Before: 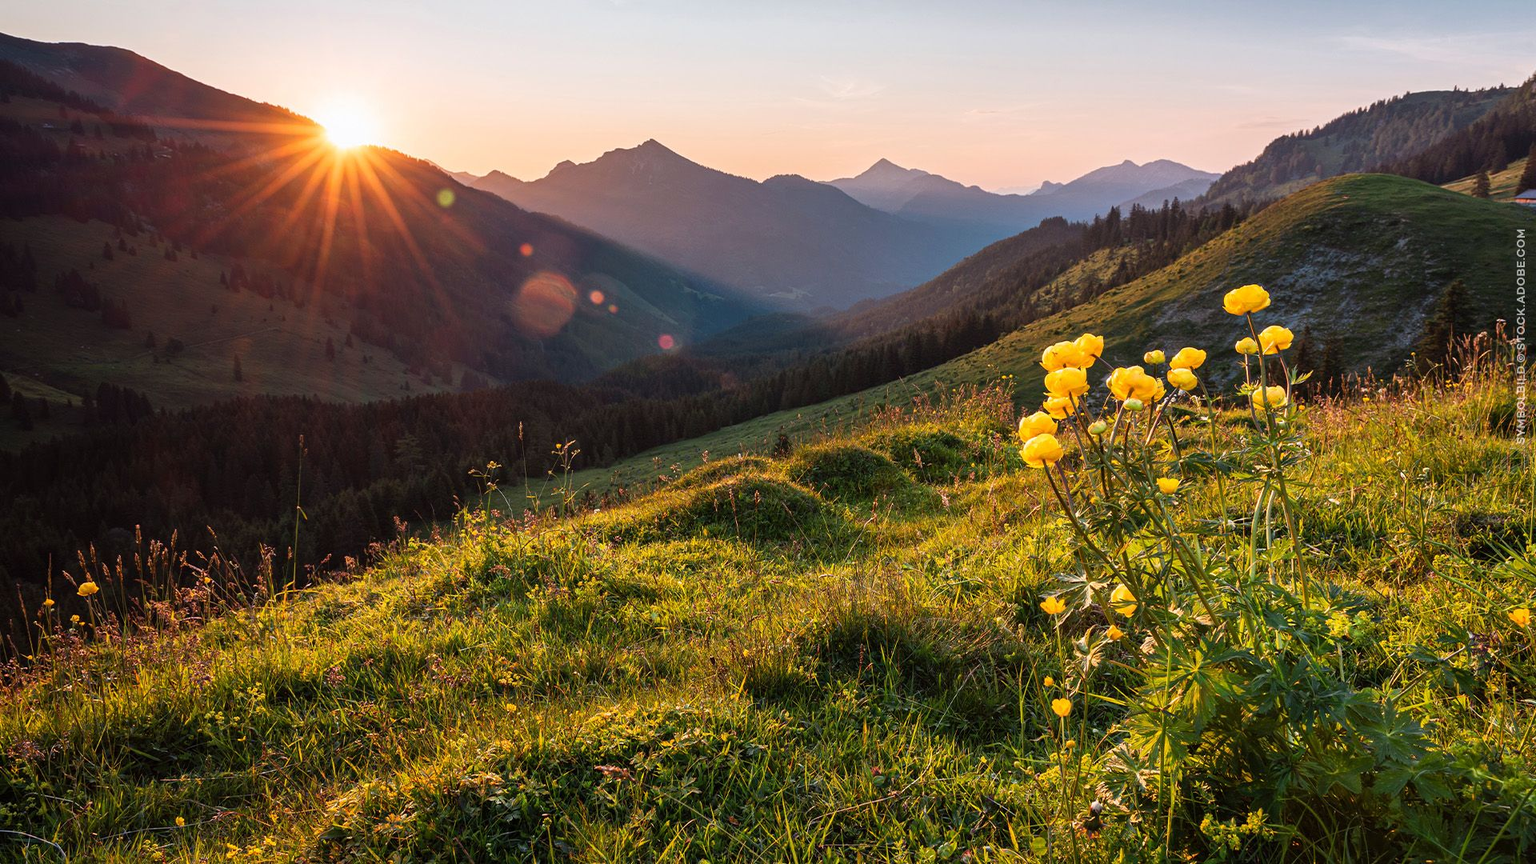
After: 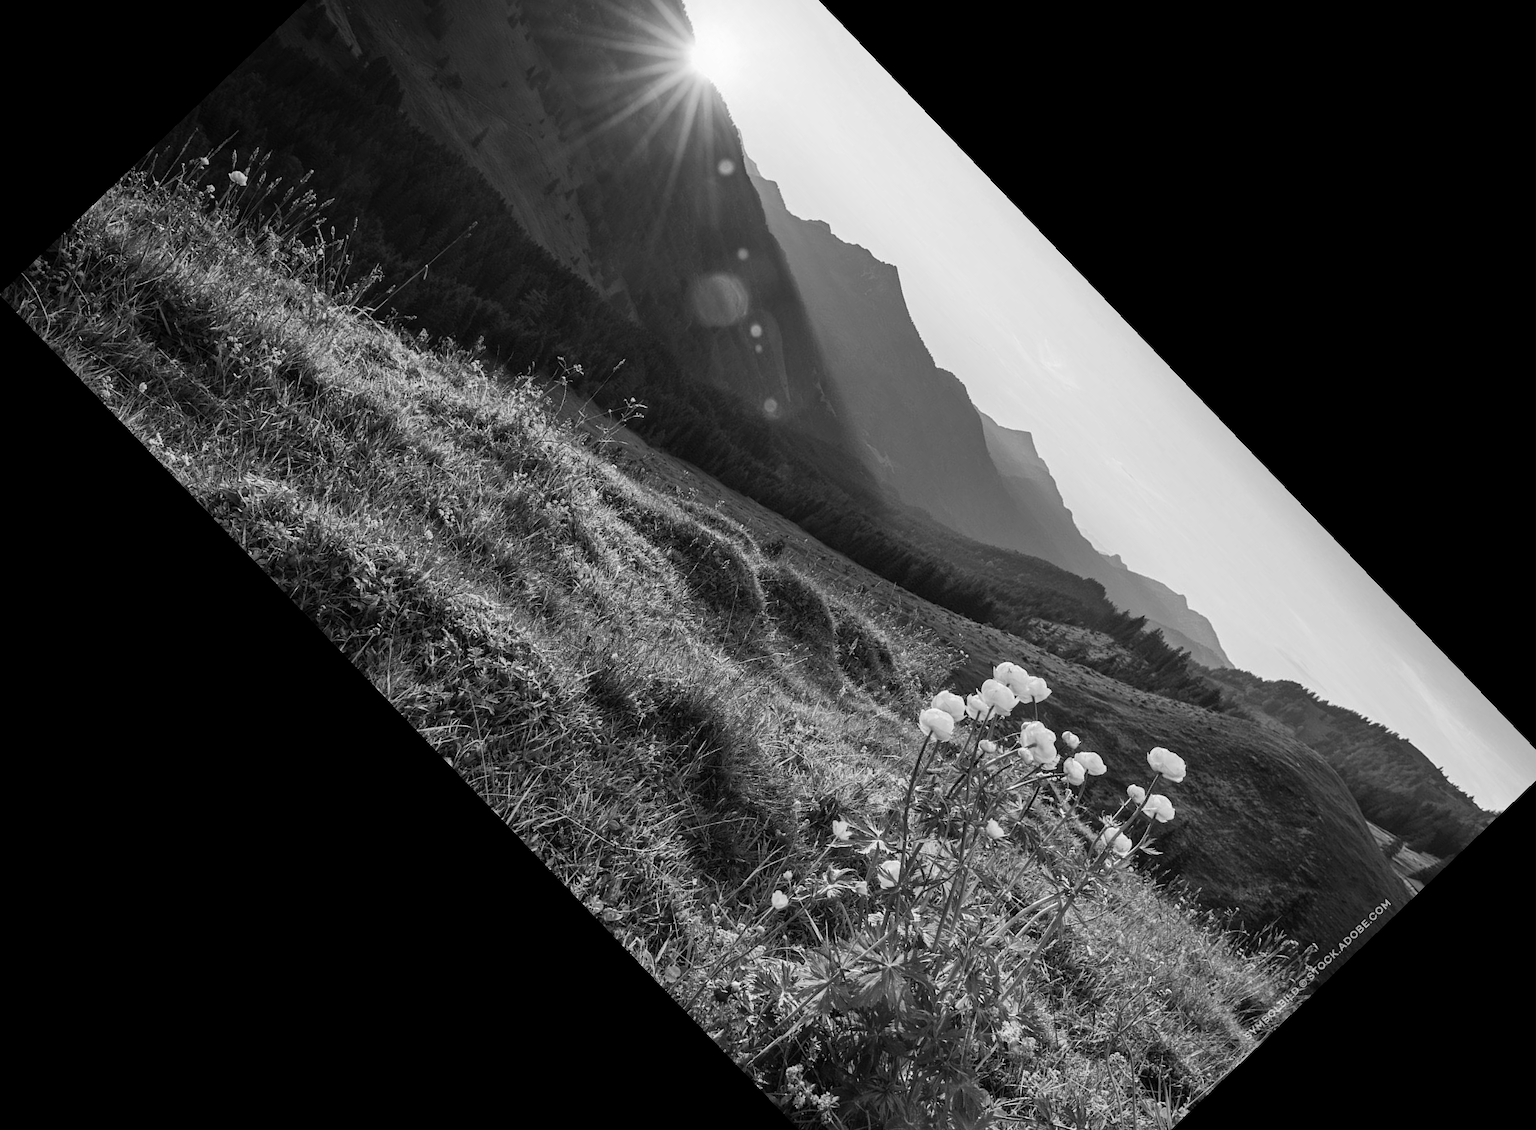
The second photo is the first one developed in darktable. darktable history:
crop and rotate: angle -46.26°, top 16.234%, right 0.912%, bottom 11.704%
monochrome: on, module defaults
